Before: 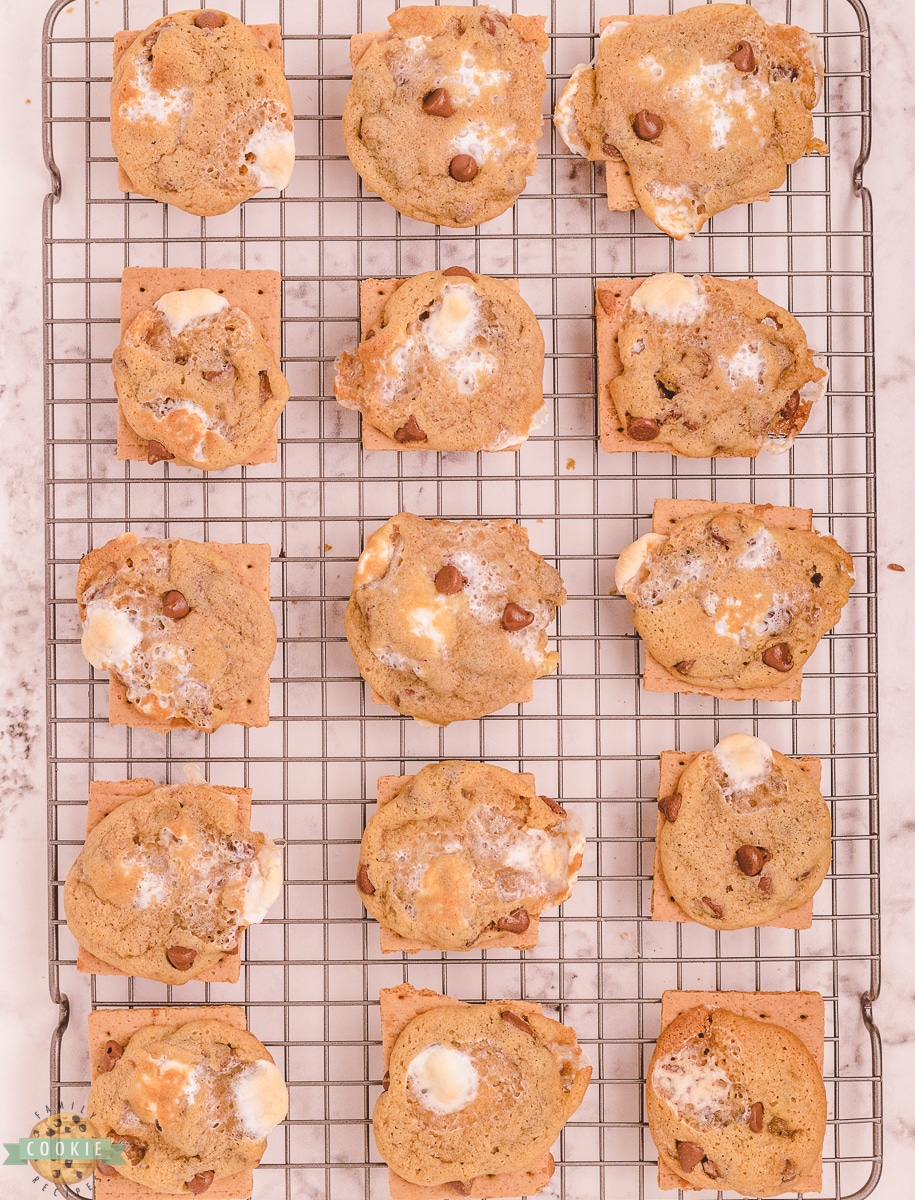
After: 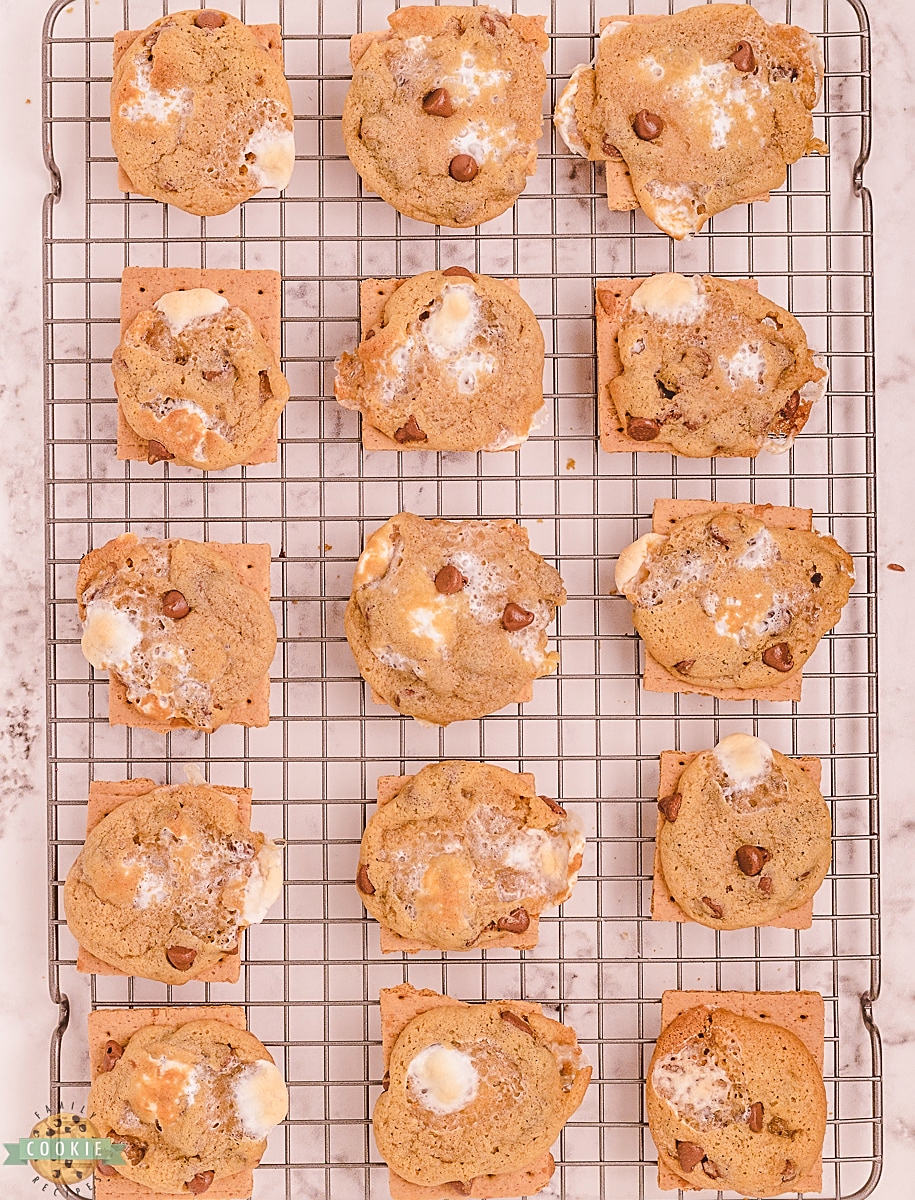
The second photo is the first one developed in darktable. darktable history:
contrast brightness saturation: contrast -0.012, brightness -0.007, saturation 0.045
sharpen: amount 0.601
